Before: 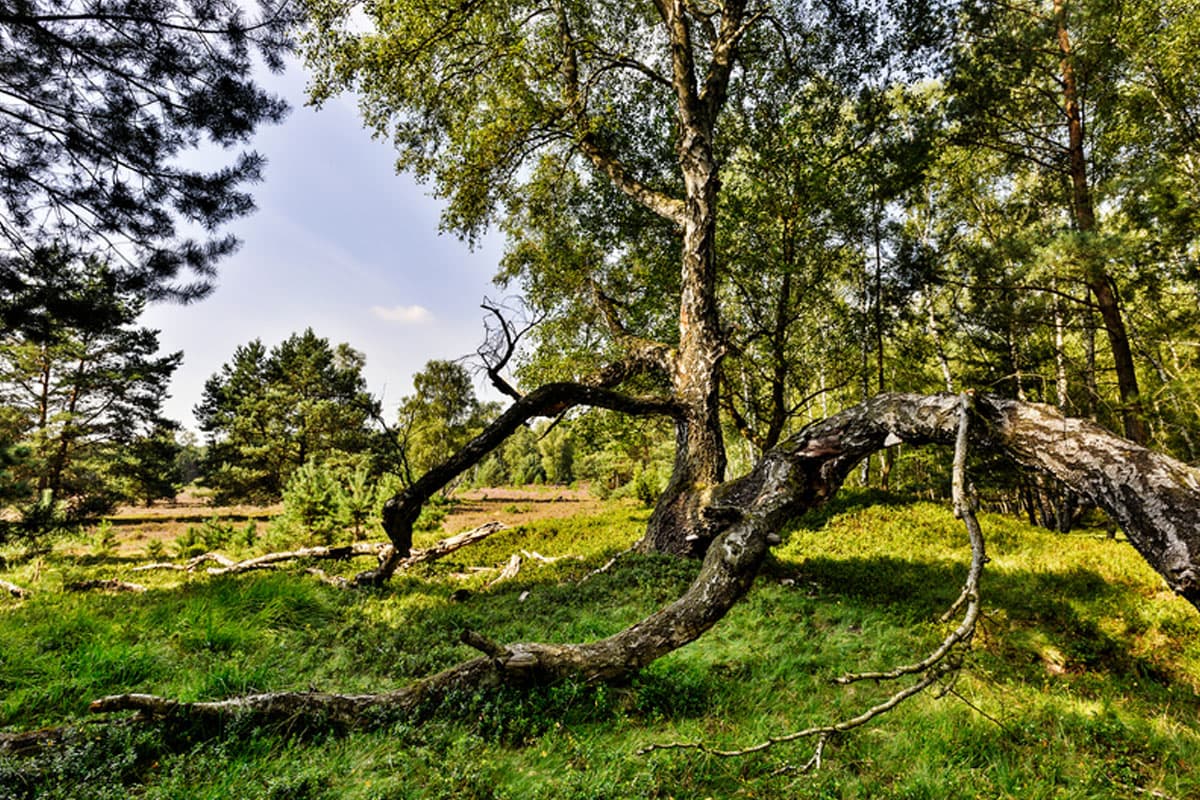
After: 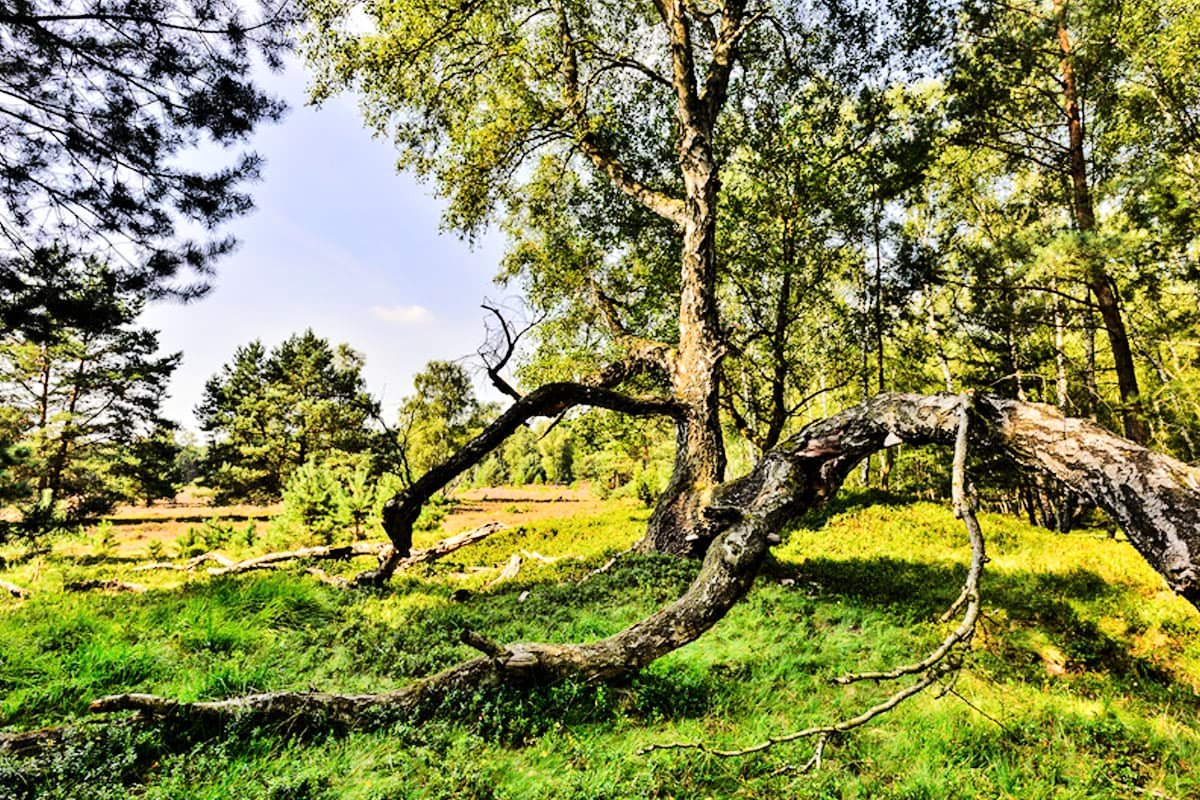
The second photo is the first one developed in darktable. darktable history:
tone equalizer: -7 EV 0.155 EV, -6 EV 0.573 EV, -5 EV 1.17 EV, -4 EV 1.29 EV, -3 EV 1.12 EV, -2 EV 0.6 EV, -1 EV 0.149 EV, edges refinement/feathering 500, mask exposure compensation -1.57 EV, preserve details no
